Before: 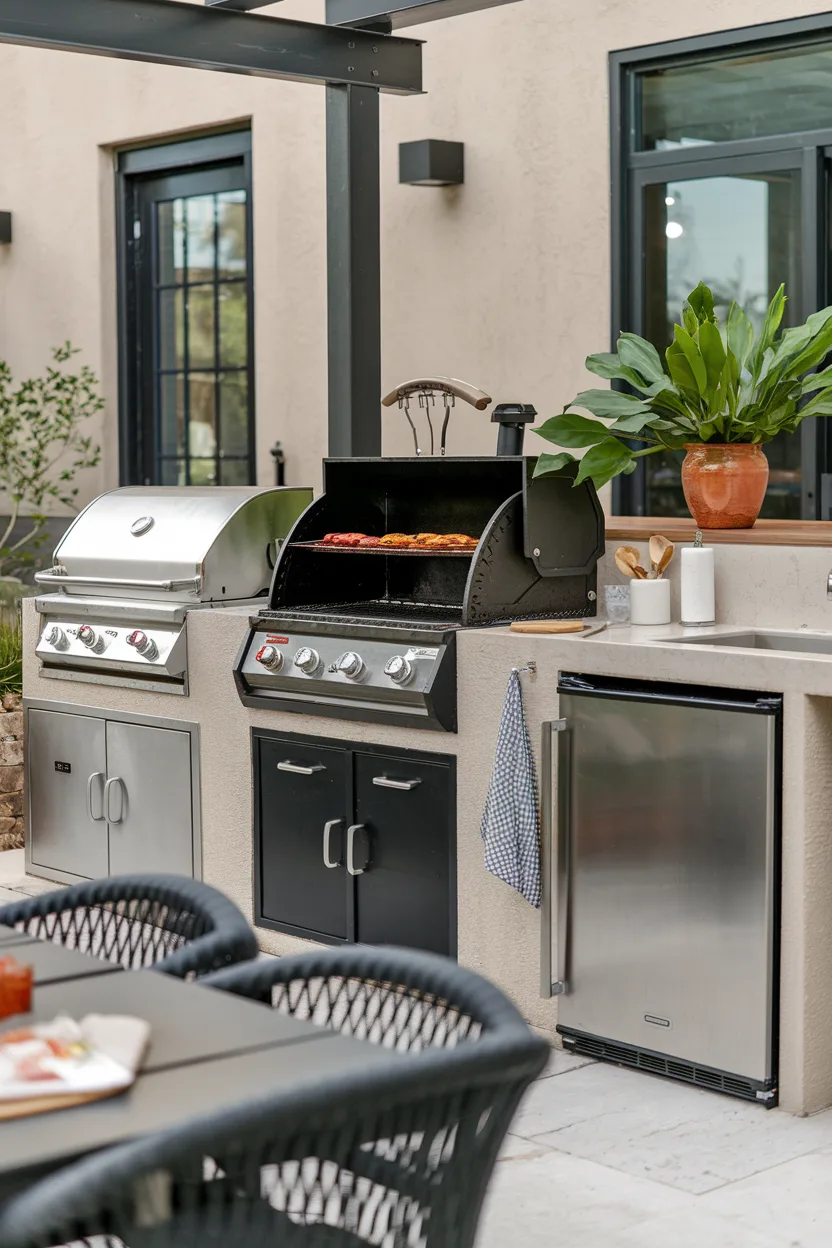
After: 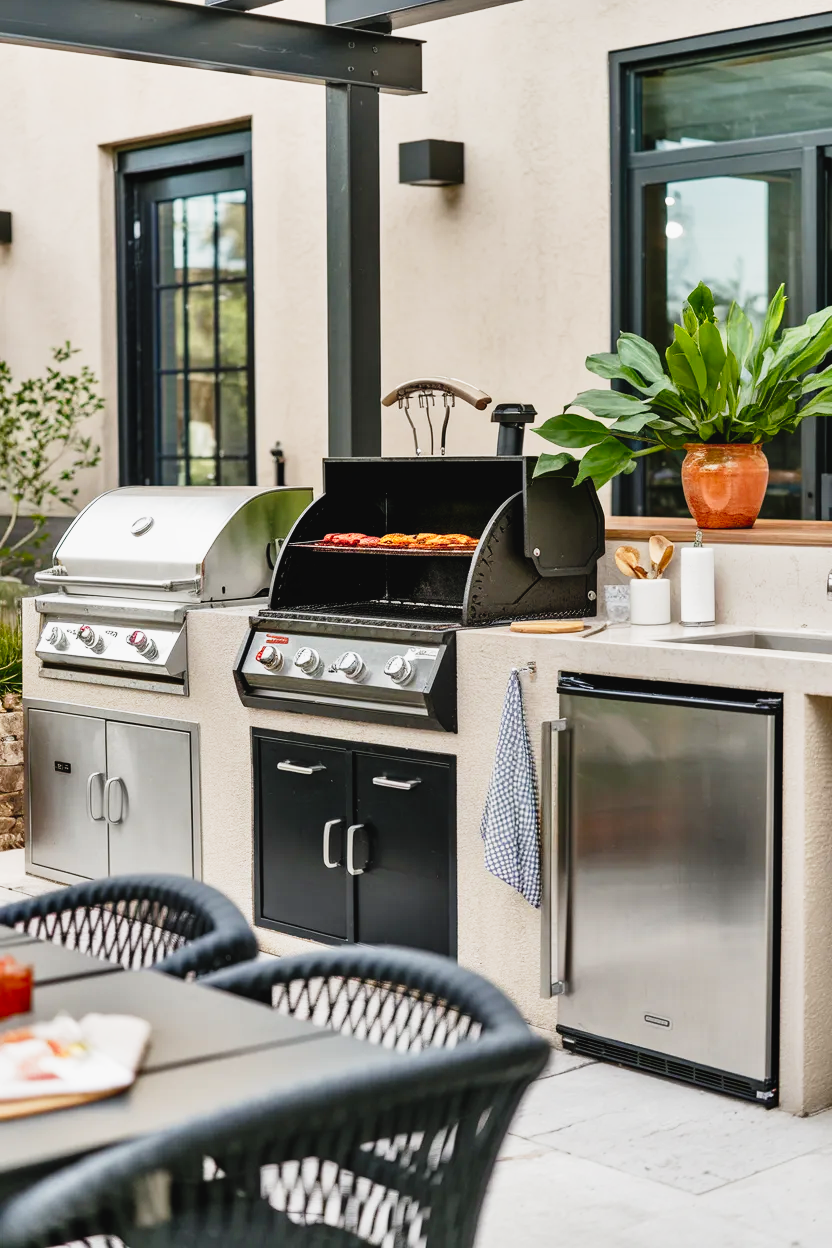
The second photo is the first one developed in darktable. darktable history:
shadows and highlights: shadows 60.6, highlights -60.18, soften with gaussian
tone curve: curves: ch0 [(0.003, 0.032) (0.037, 0.037) (0.149, 0.117) (0.297, 0.318) (0.41, 0.48) (0.541, 0.649) (0.722, 0.857) (0.875, 0.946) (1, 0.98)]; ch1 [(0, 0) (0.305, 0.325) (0.453, 0.437) (0.482, 0.474) (0.501, 0.498) (0.506, 0.503) (0.559, 0.576) (0.6, 0.635) (0.656, 0.707) (1, 1)]; ch2 [(0, 0) (0.323, 0.277) (0.408, 0.399) (0.45, 0.48) (0.499, 0.502) (0.515, 0.532) (0.573, 0.602) (0.653, 0.675) (0.75, 0.756) (1, 1)], preserve colors none
